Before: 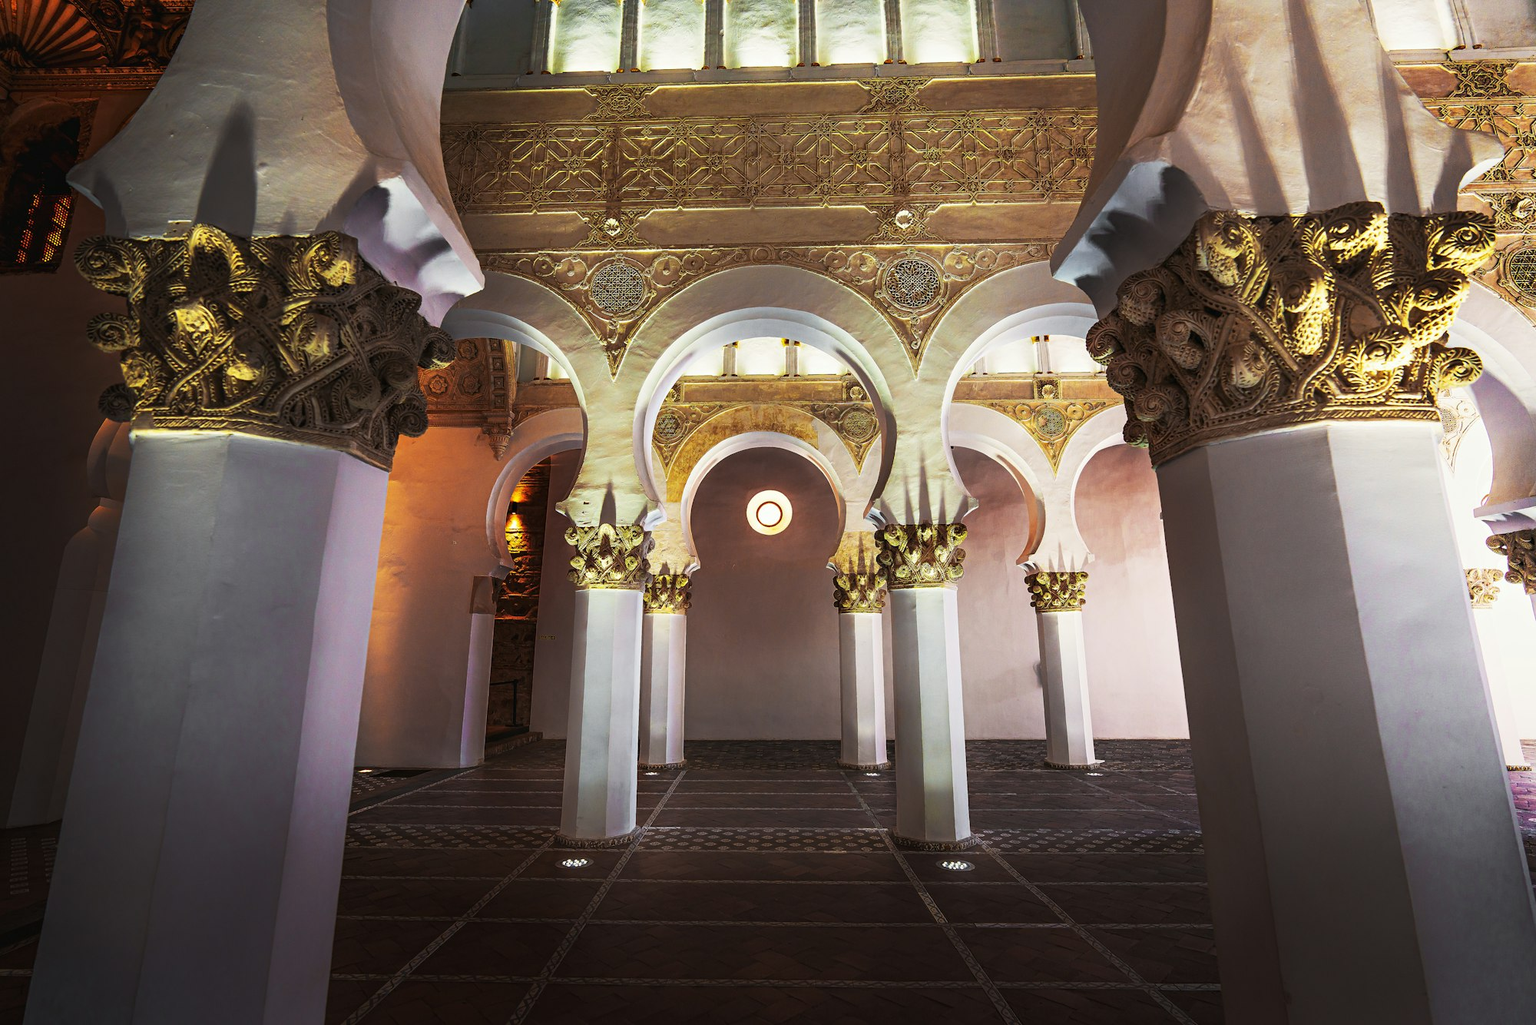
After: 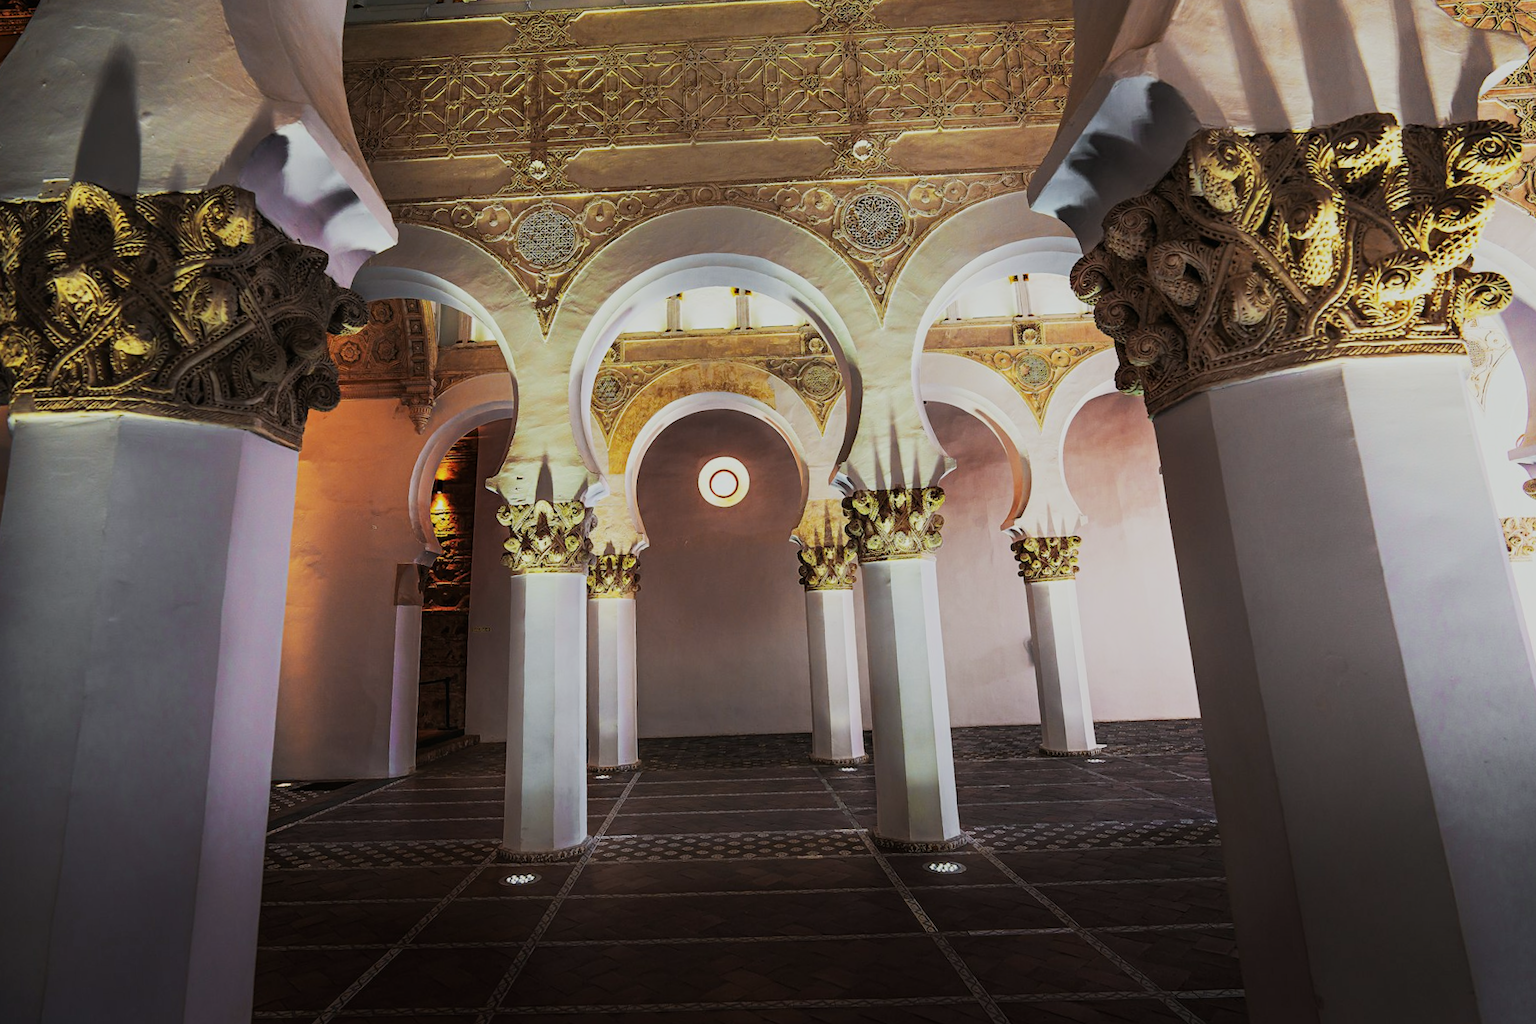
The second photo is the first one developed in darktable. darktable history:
filmic rgb: black relative exposure -16 EV, white relative exposure 4.97 EV, hardness 6.25
white balance: red 0.986, blue 1.01
crop and rotate: angle 1.96°, left 5.673%, top 5.673%
